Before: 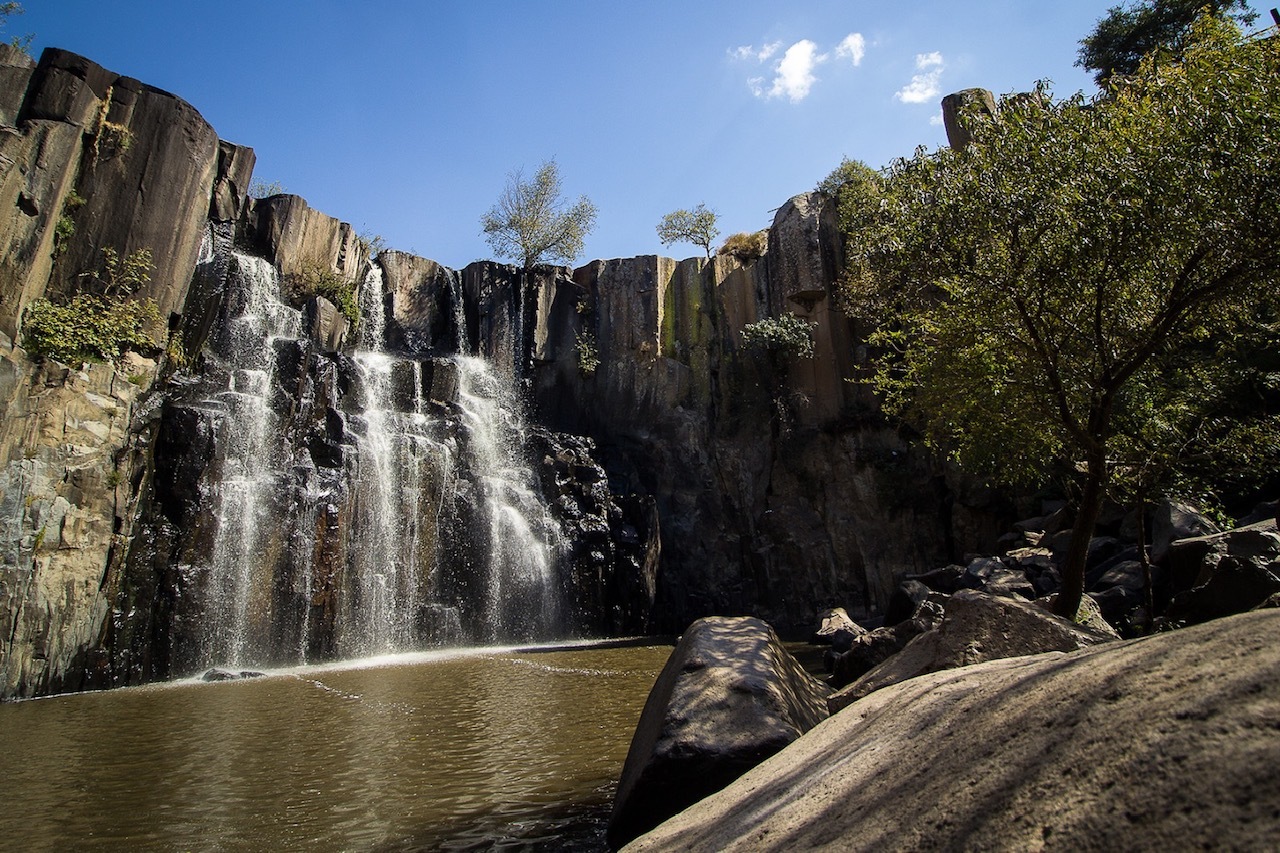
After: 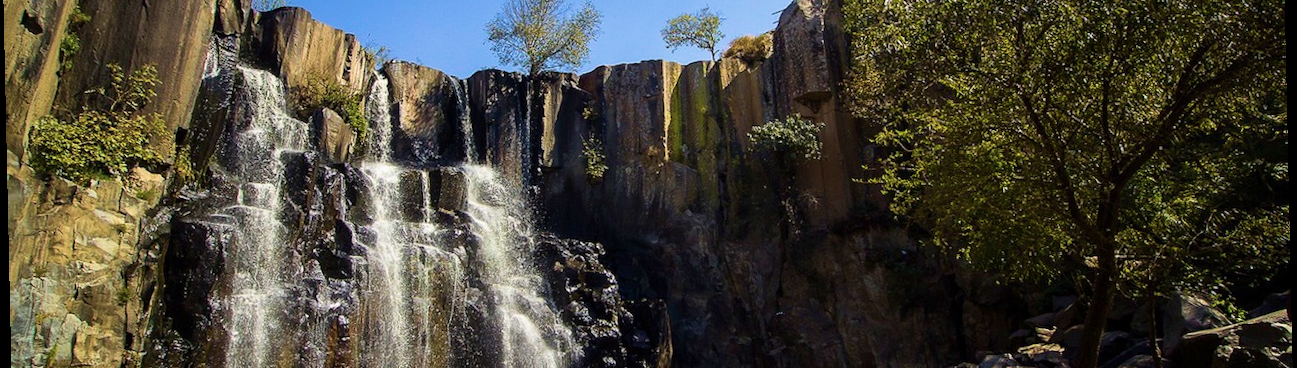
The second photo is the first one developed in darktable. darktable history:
rotate and perspective: rotation -1.24°, automatic cropping off
crop and rotate: top 23.84%, bottom 34.294%
velvia: strength 74%
